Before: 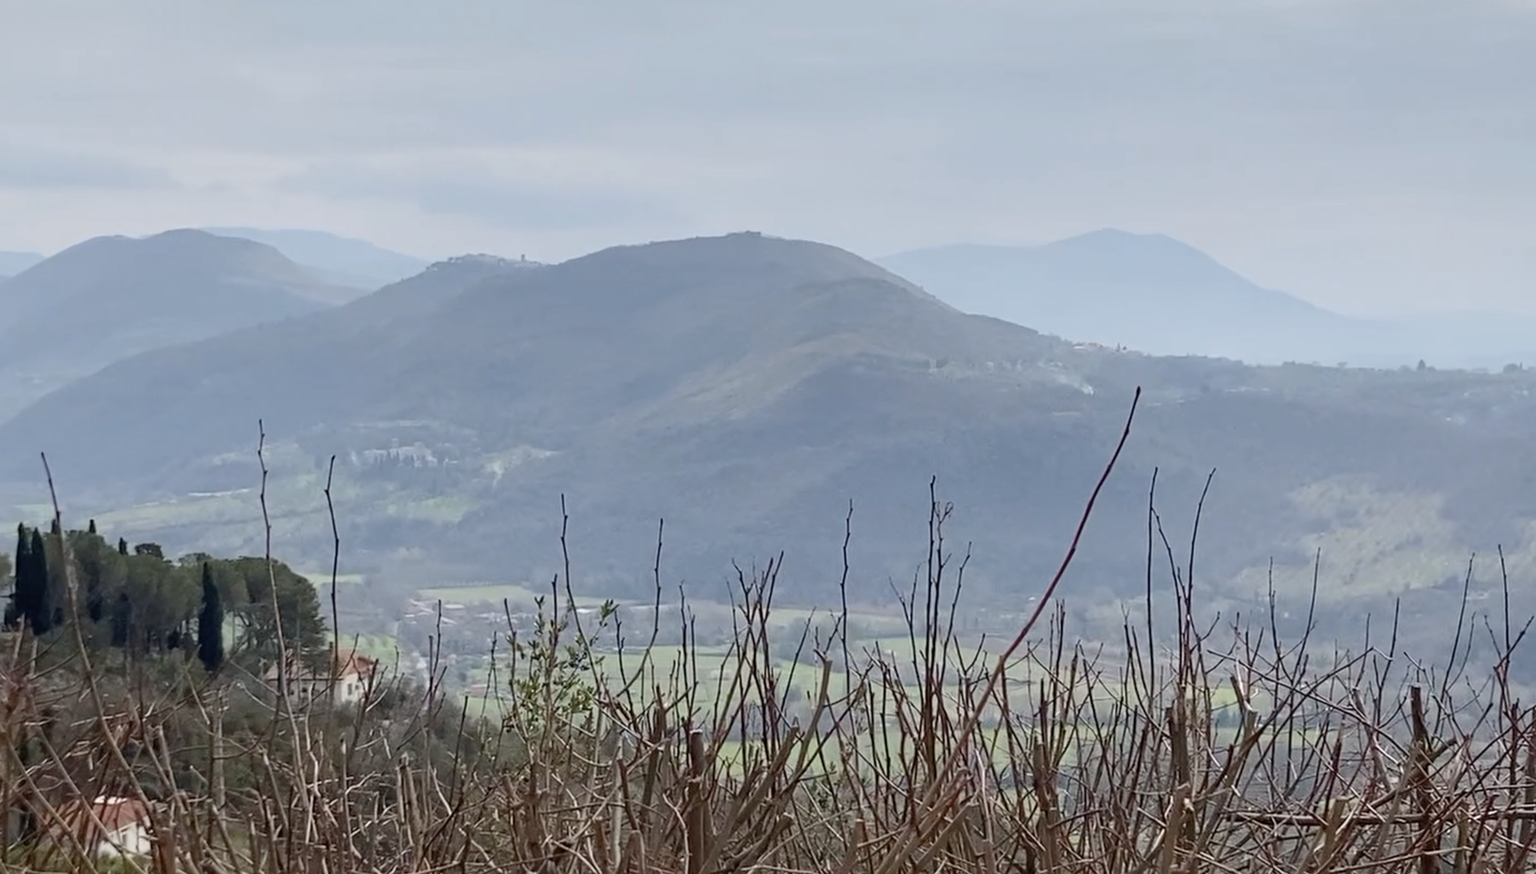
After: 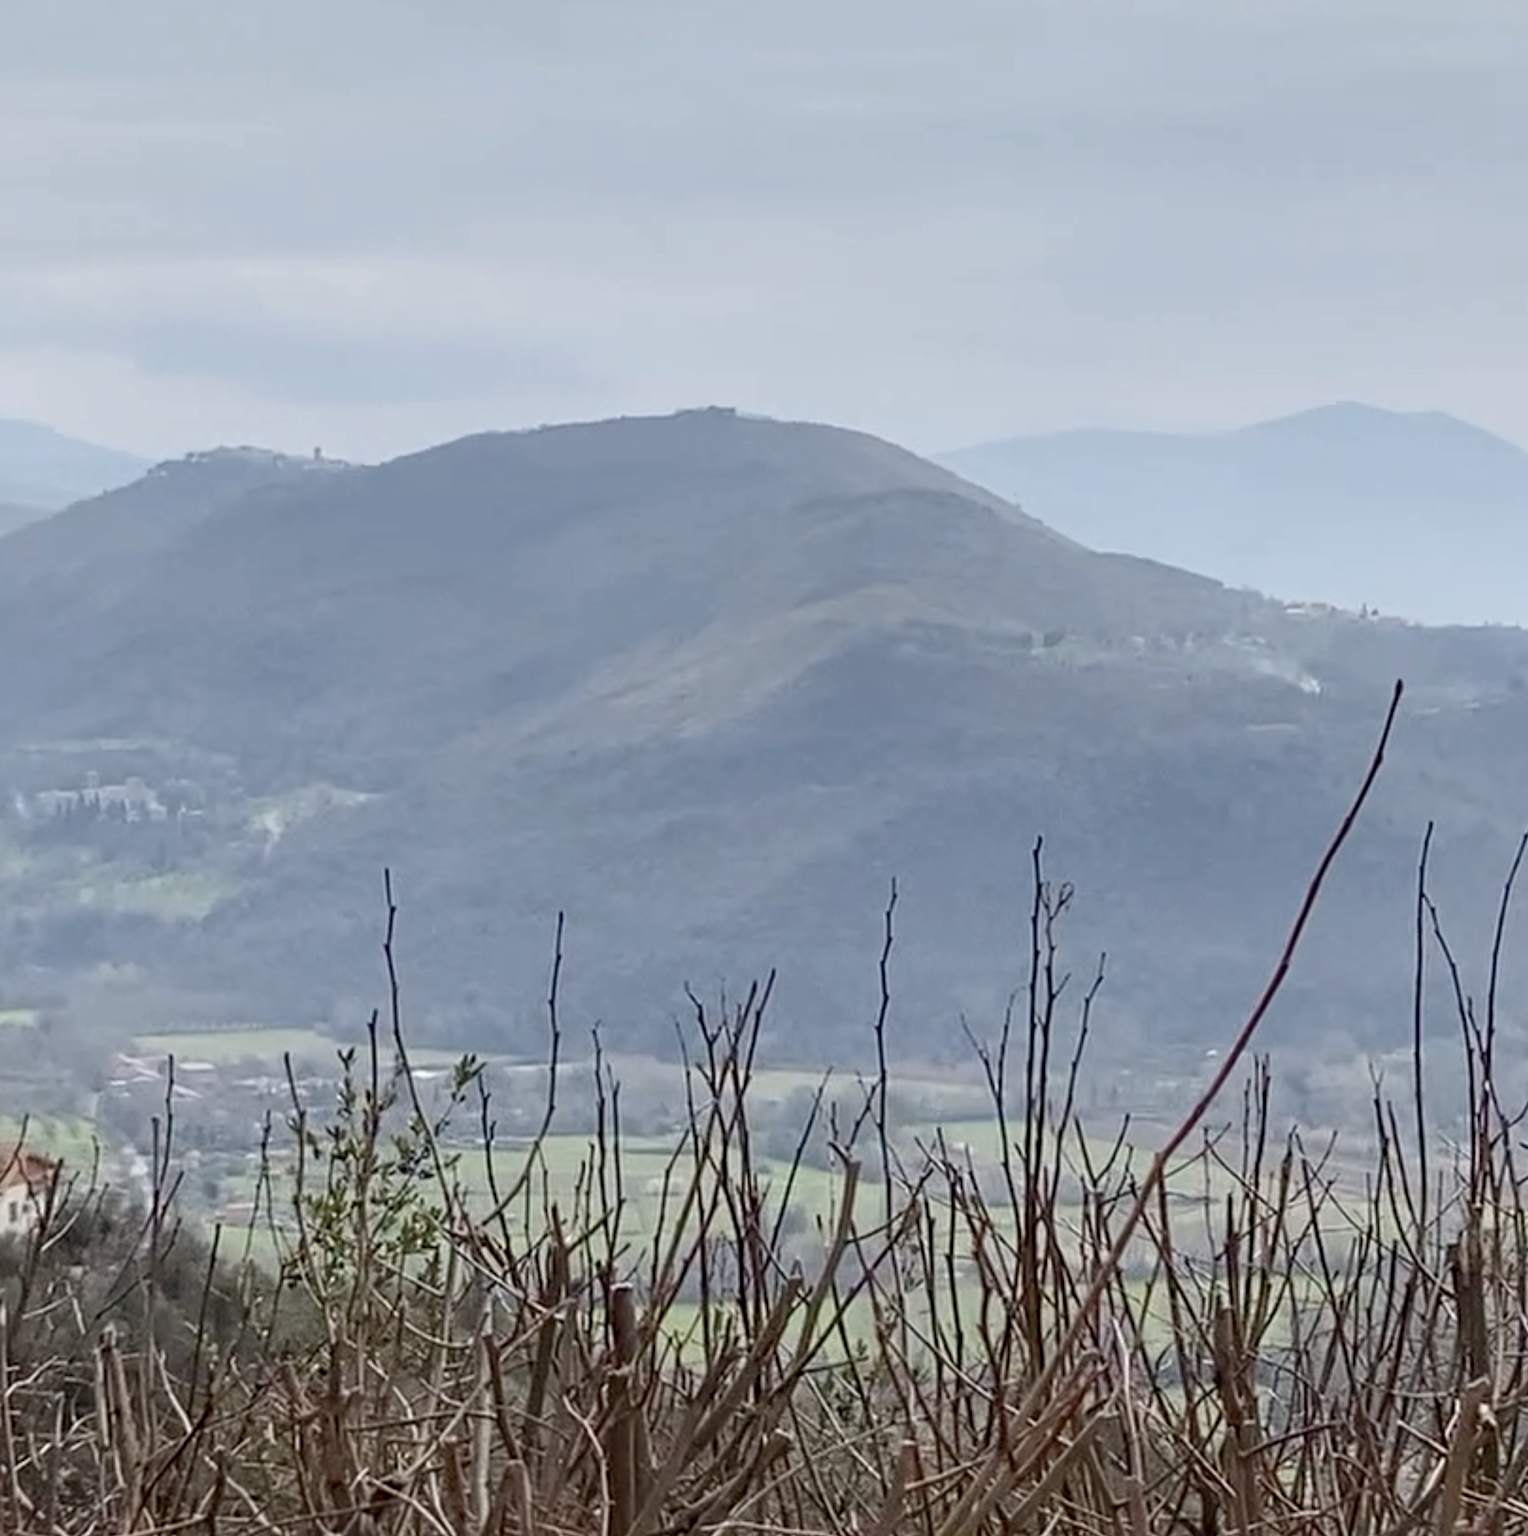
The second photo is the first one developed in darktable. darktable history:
local contrast: highlights 102%, shadows 102%, detail 132%, midtone range 0.2
crop and rotate: left 22.332%, right 21.052%
